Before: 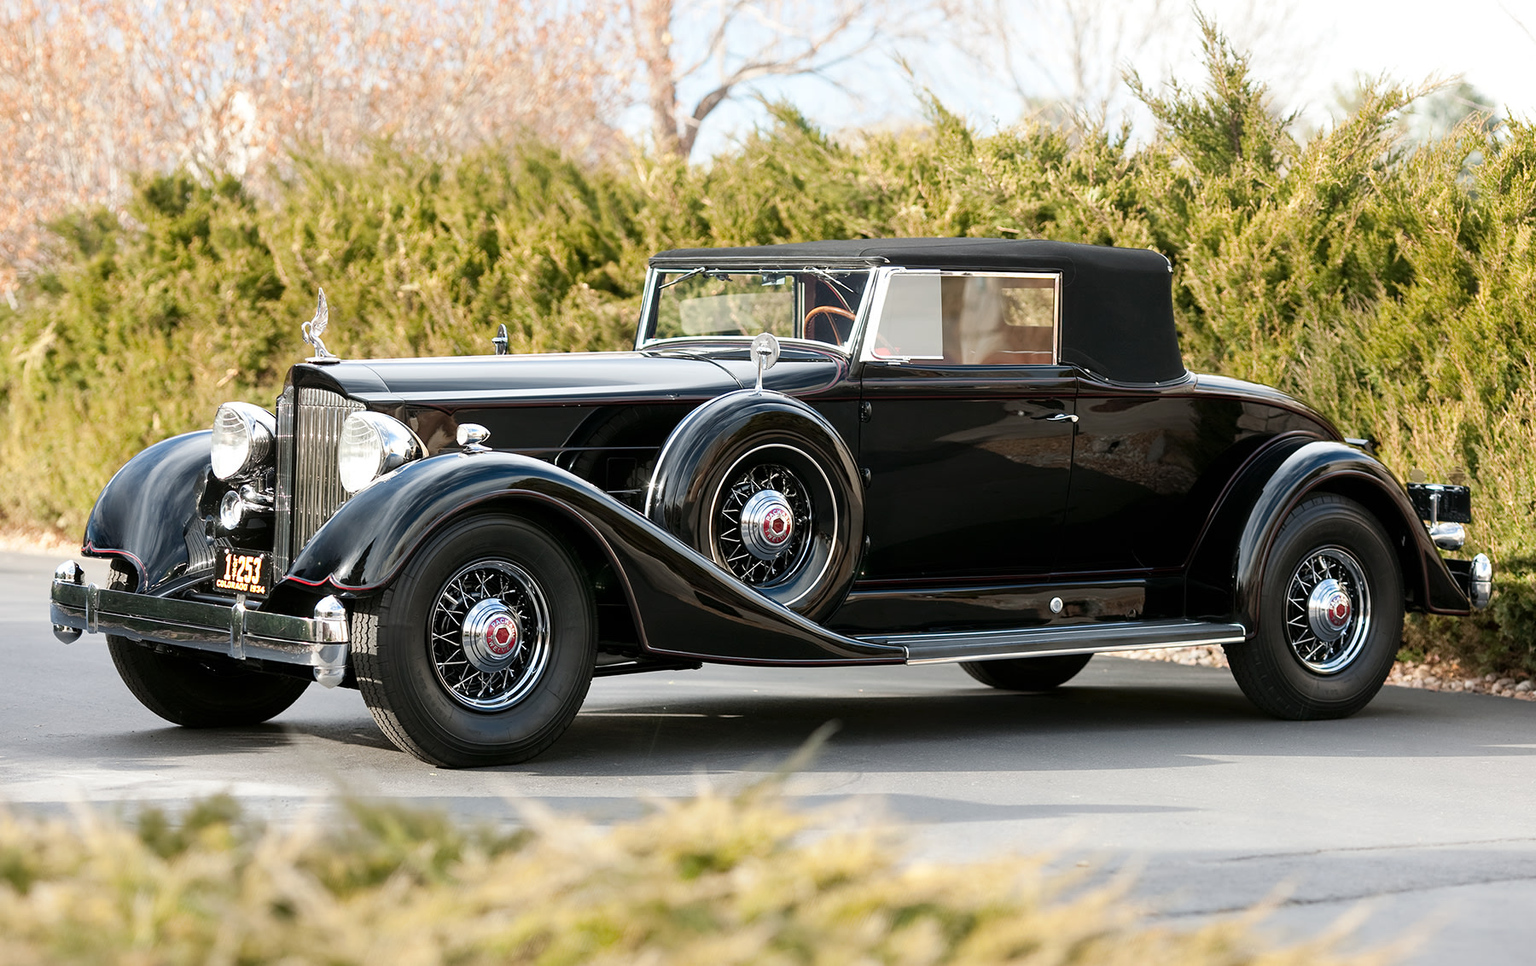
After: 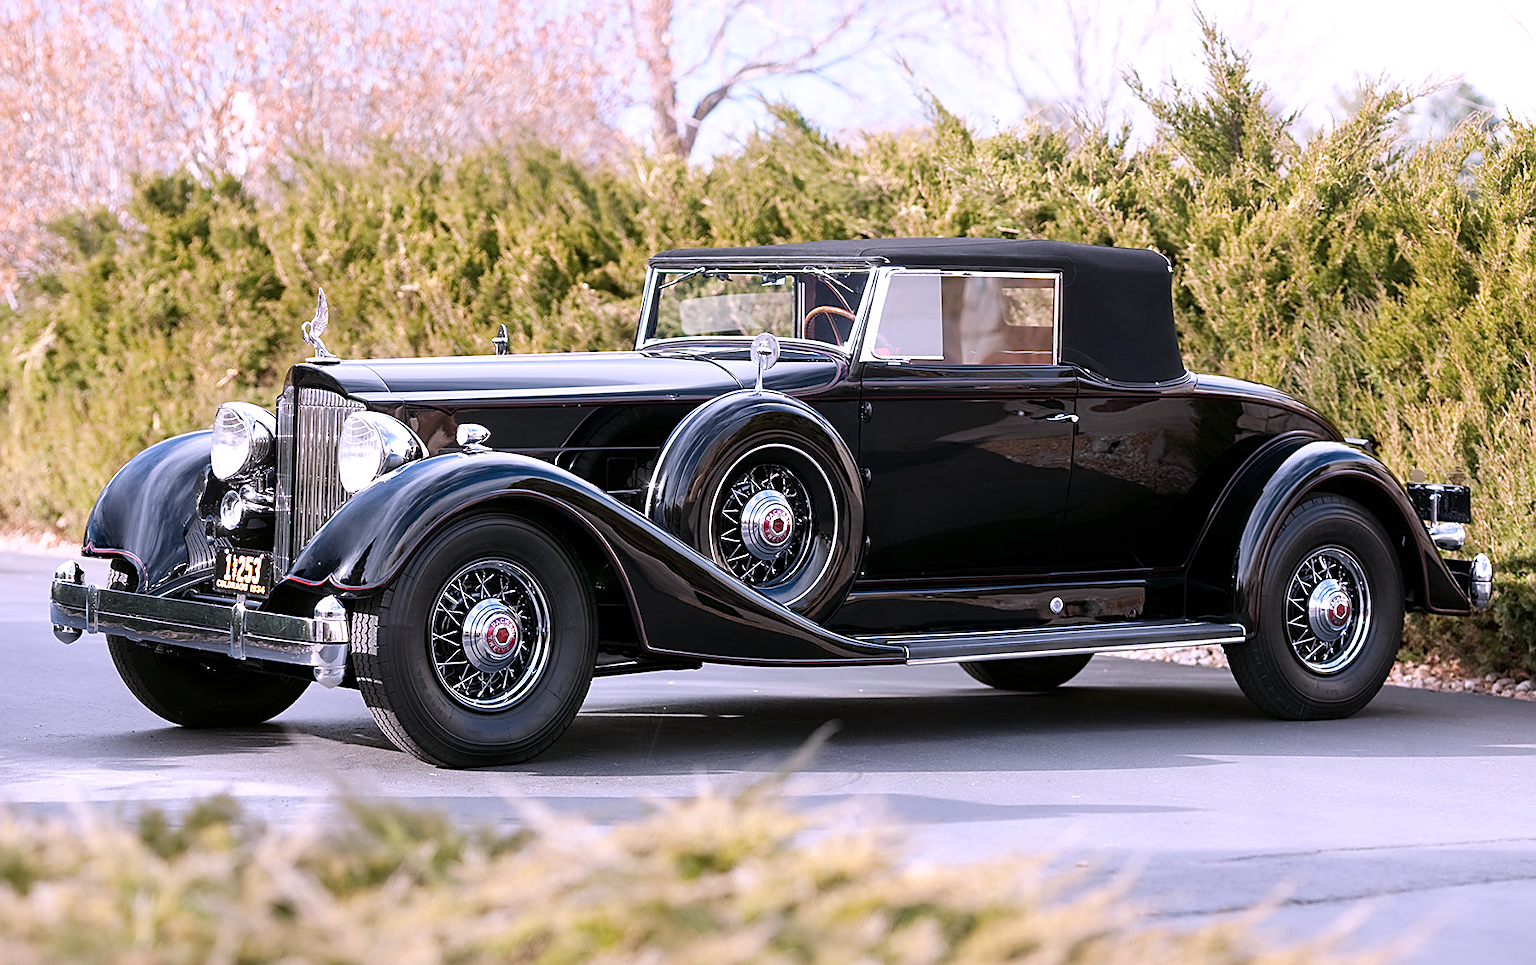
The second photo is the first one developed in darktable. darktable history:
color calibration: output R [1.107, -0.012, -0.003, 0], output B [0, 0, 1.308, 0], illuminant Planckian (black body), adaptation linear Bradford (ICC v4), x 0.361, y 0.366, temperature 4517.39 K
sharpen: on, module defaults
